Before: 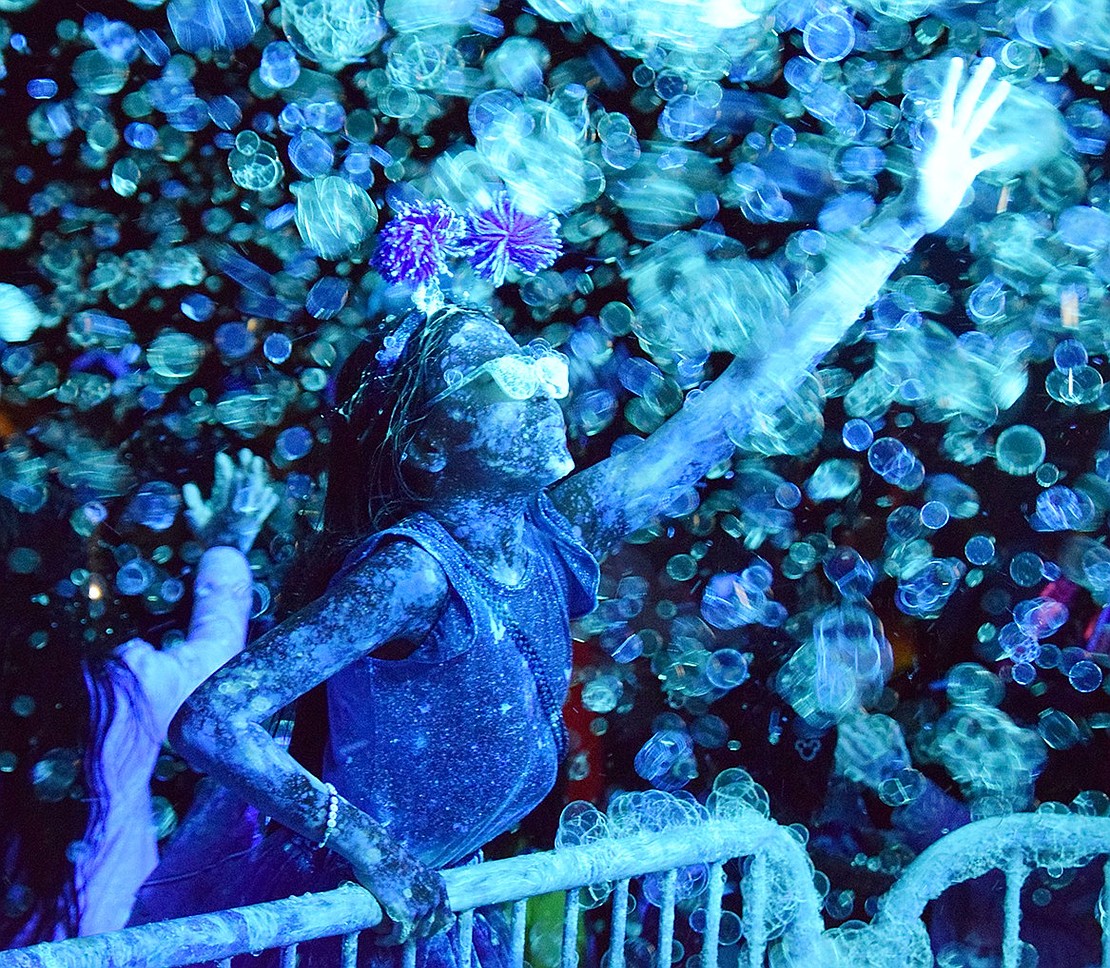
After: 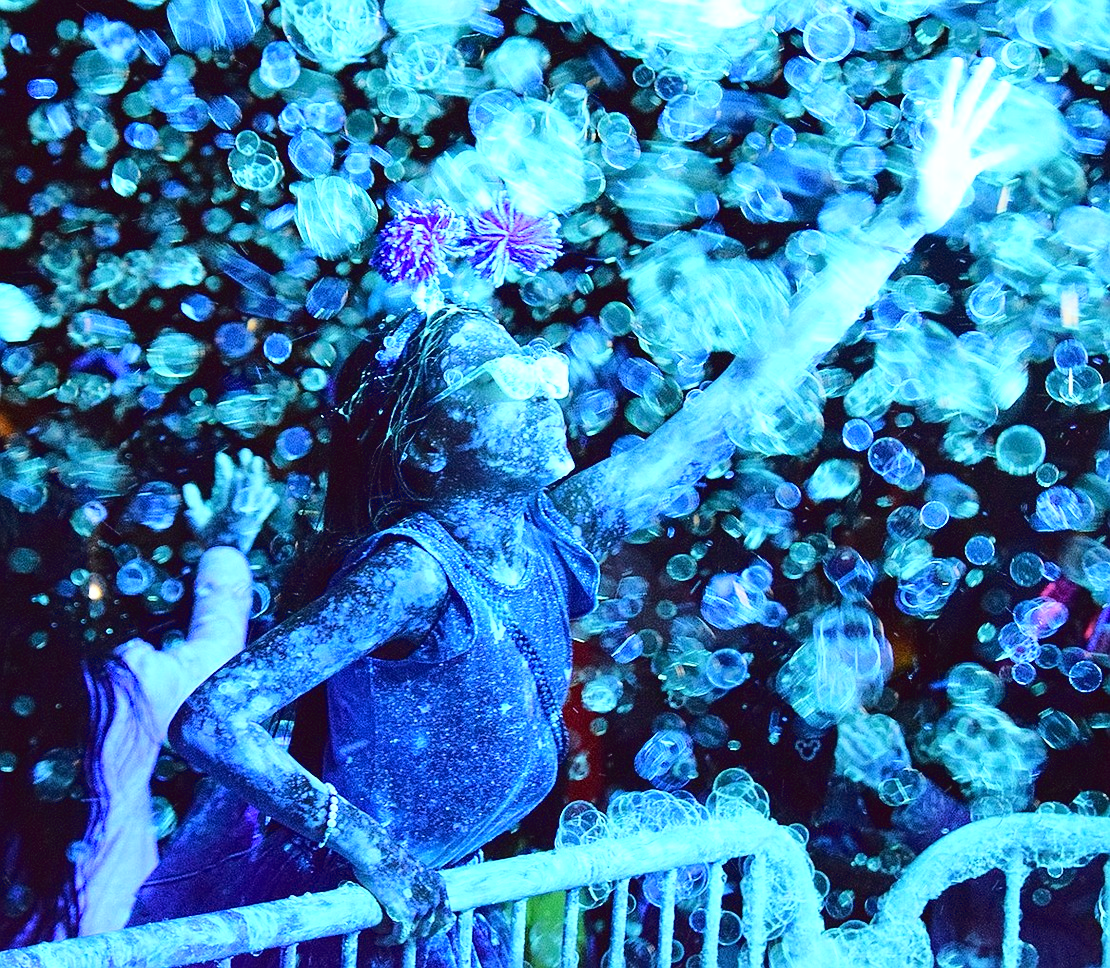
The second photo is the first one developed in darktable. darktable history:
tone curve: curves: ch0 [(0, 0) (0.003, 0.032) (0.011, 0.034) (0.025, 0.039) (0.044, 0.055) (0.069, 0.078) (0.1, 0.111) (0.136, 0.147) (0.177, 0.191) (0.224, 0.238) (0.277, 0.291) (0.335, 0.35) (0.399, 0.41) (0.468, 0.48) (0.543, 0.547) (0.623, 0.621) (0.709, 0.699) (0.801, 0.789) (0.898, 0.884) (1, 1)], color space Lab, linked channels, preserve colors none
base curve: curves: ch0 [(0, 0) (0.028, 0.03) (0.121, 0.232) (0.46, 0.748) (0.859, 0.968) (1, 1)]
